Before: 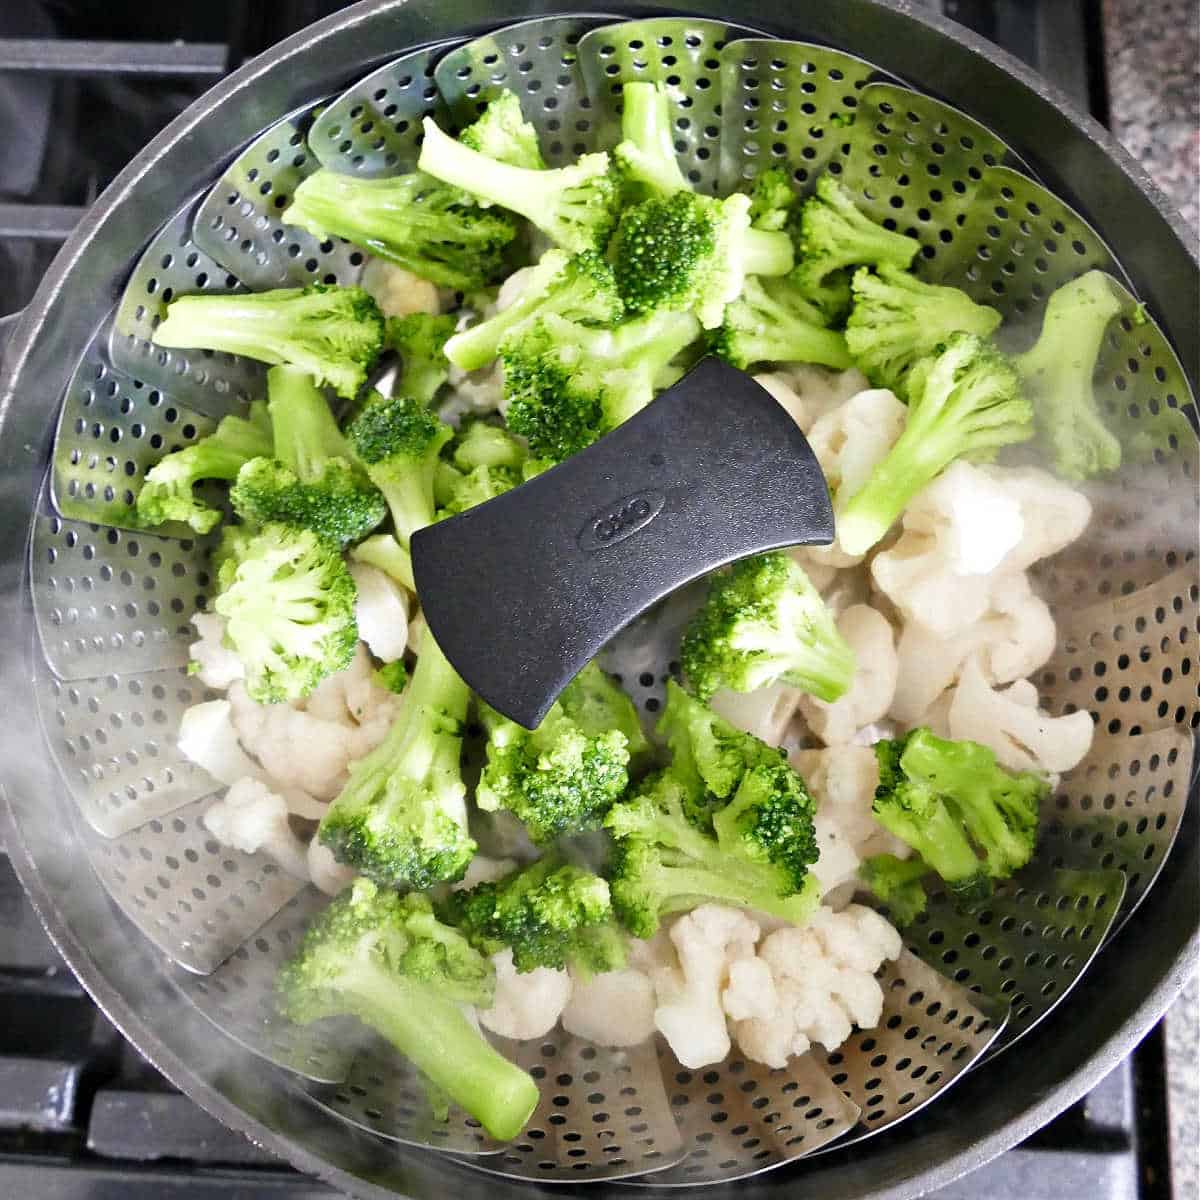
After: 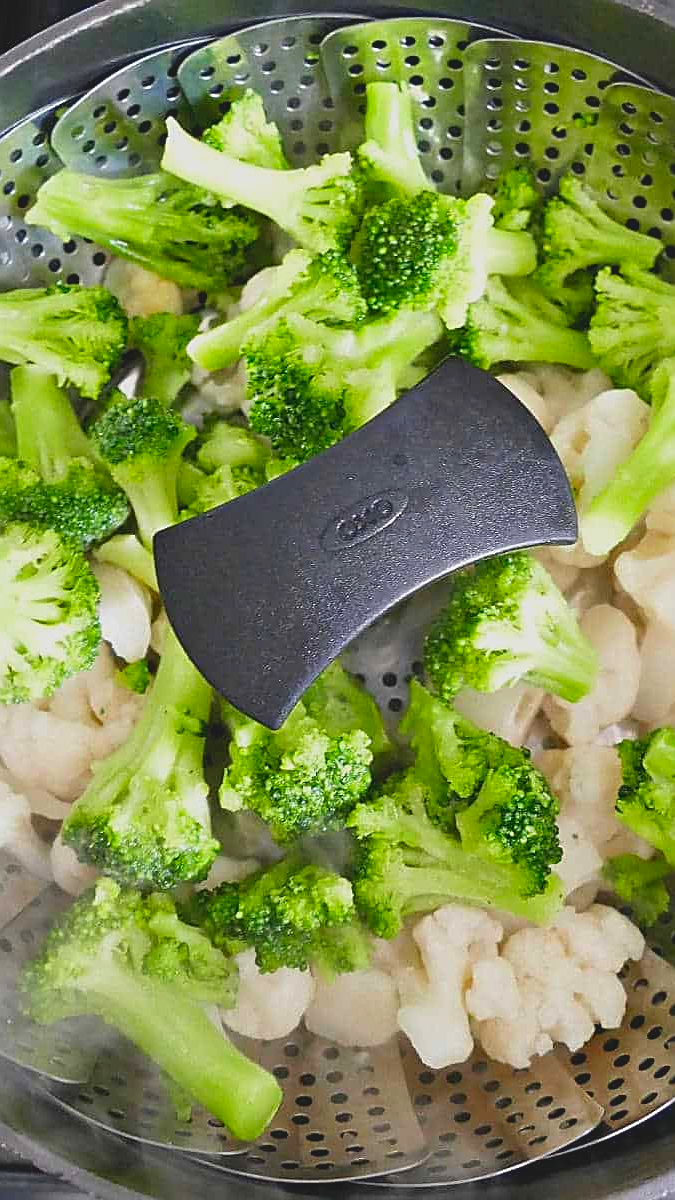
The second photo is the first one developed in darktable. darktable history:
sharpen: amount 0.575
contrast brightness saturation: contrast -0.19, saturation 0.19
crop: left 21.496%, right 22.254%
